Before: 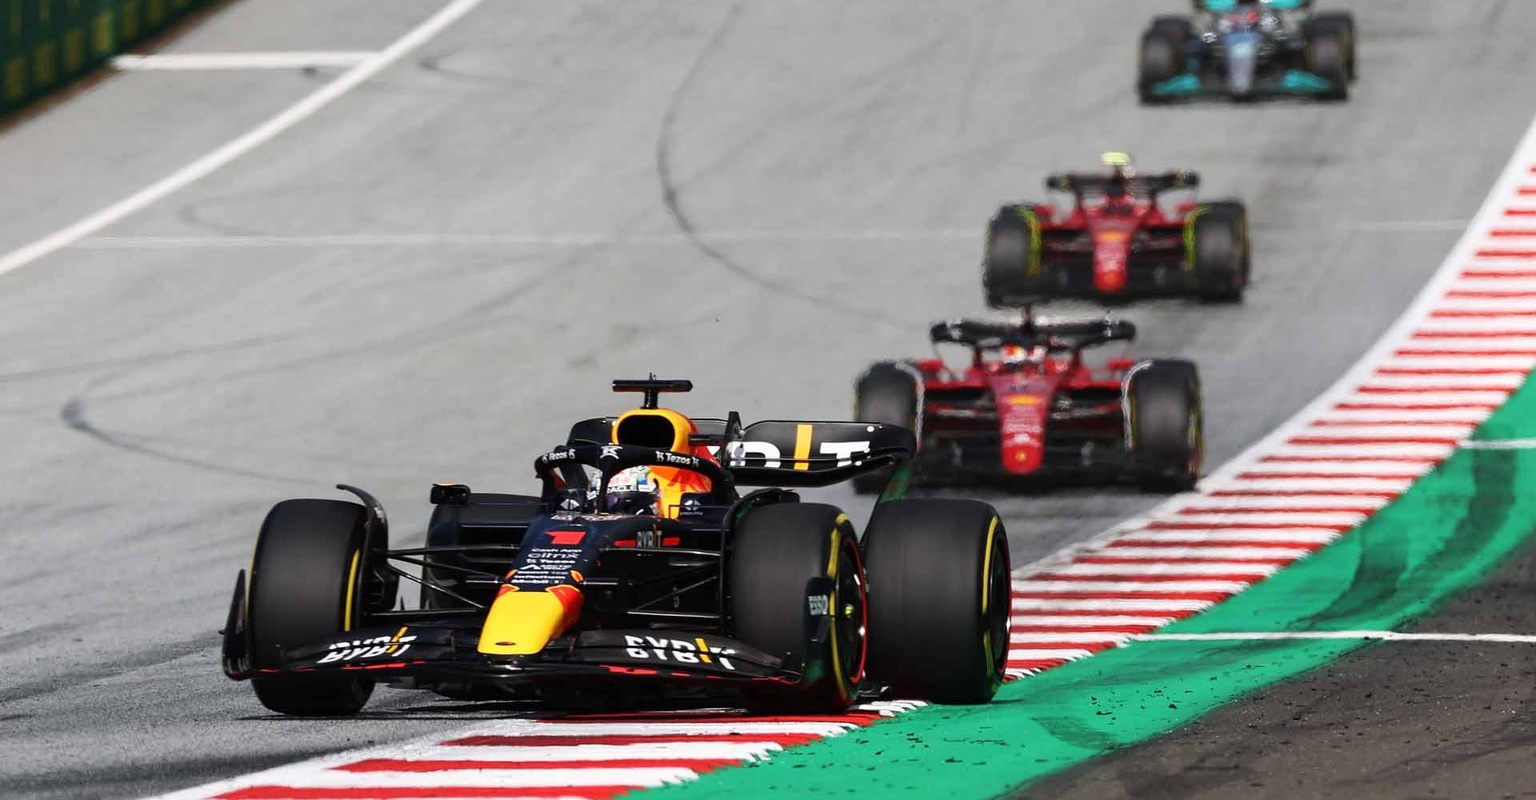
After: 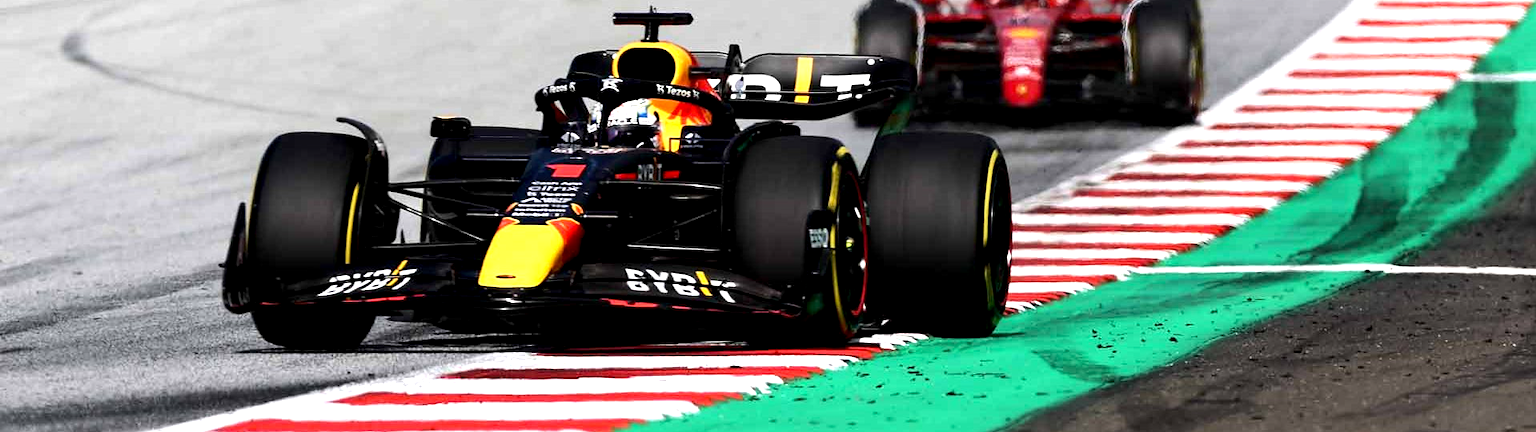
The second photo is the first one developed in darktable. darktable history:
crop and rotate: top 45.995%, right 0.023%
exposure: black level correction 0.009, exposure 0.107 EV, compensate exposure bias true, compensate highlight preservation false
tone equalizer: -8 EV -0.751 EV, -7 EV -0.666 EV, -6 EV -0.603 EV, -5 EV -0.423 EV, -3 EV 0.4 EV, -2 EV 0.6 EV, -1 EV 0.698 EV, +0 EV 0.76 EV, edges refinement/feathering 500, mask exposure compensation -1.57 EV, preserve details no
